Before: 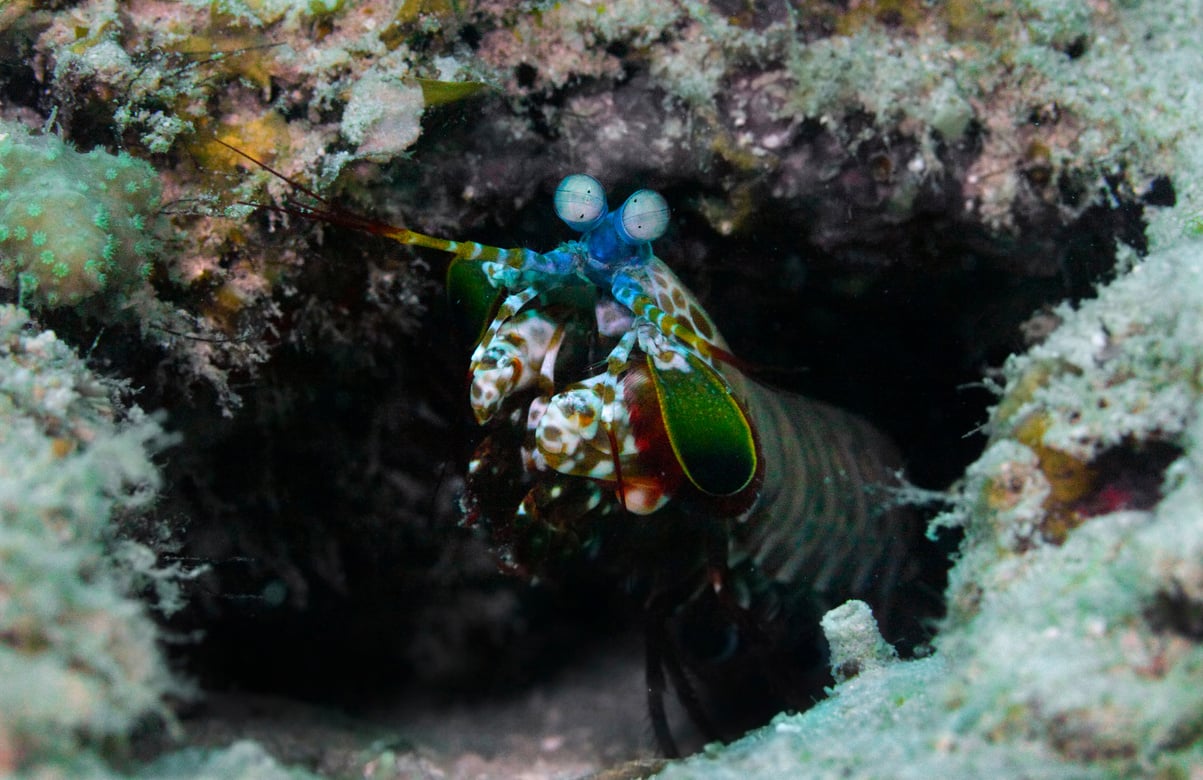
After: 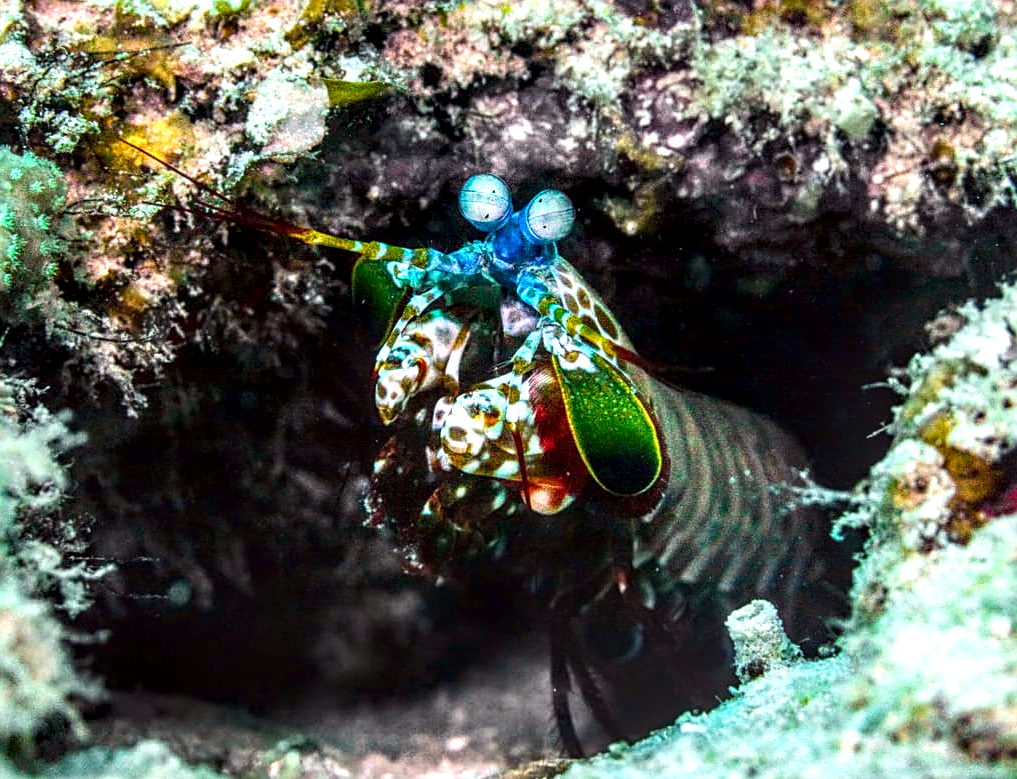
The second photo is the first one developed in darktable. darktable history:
color correction: highlights a* -0.917, highlights b* 4.43, shadows a* 3.53
crop: left 7.964%, right 7.492%
exposure: black level correction 0, exposure 1.102 EV, compensate highlight preservation false
local contrast: highlights 4%, shadows 7%, detail 182%
contrast brightness saturation: contrast 0.126, brightness -0.053, saturation 0.16
sharpen: on, module defaults
